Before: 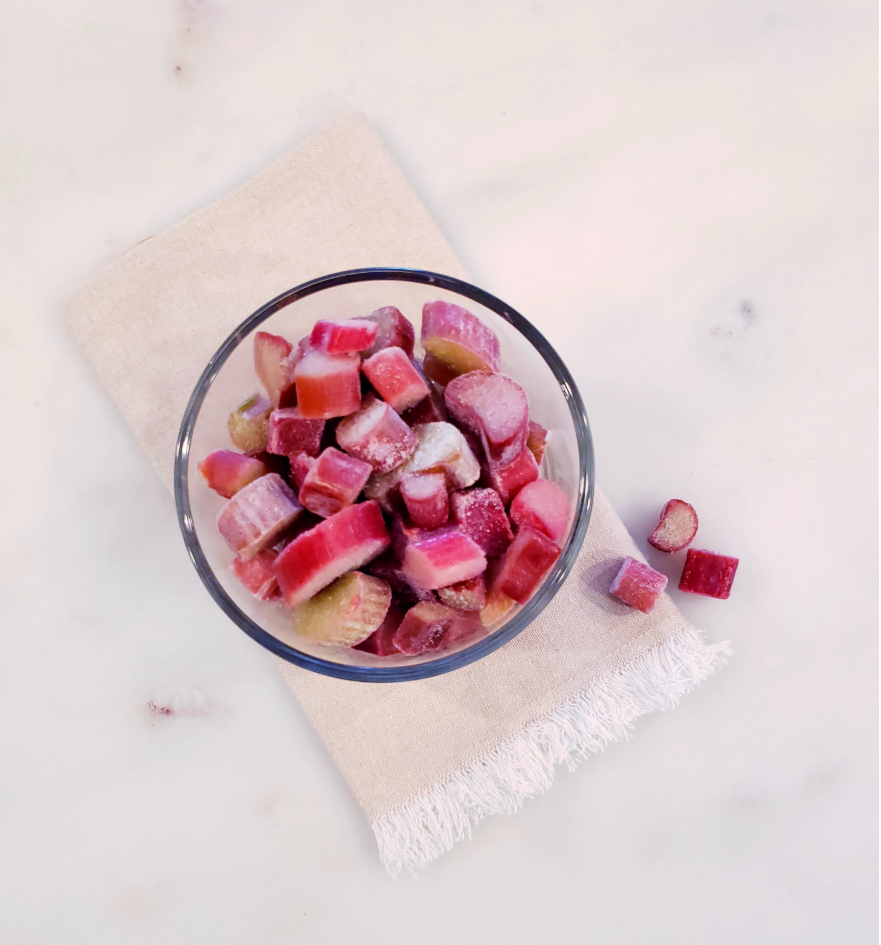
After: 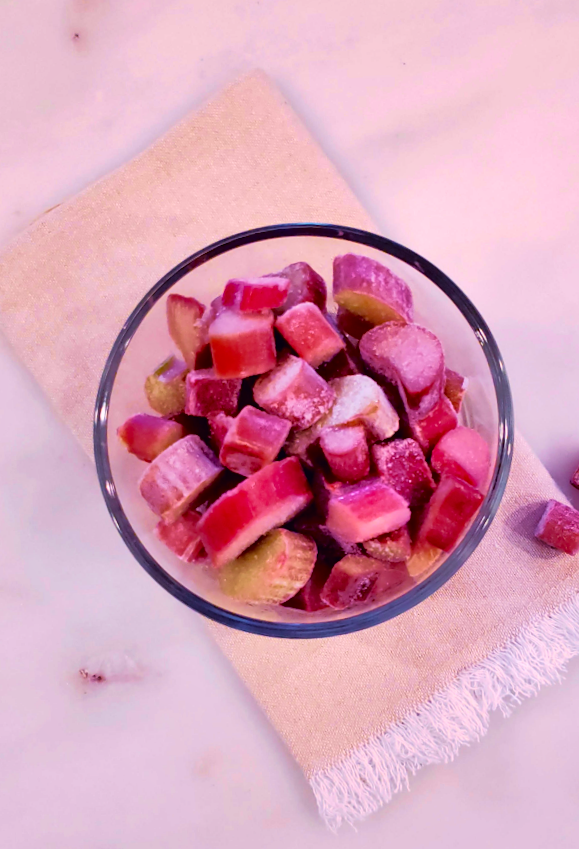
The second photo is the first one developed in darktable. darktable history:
shadows and highlights: soften with gaussian
crop and rotate: left 8.786%, right 24.548%
rotate and perspective: rotation -3°, crop left 0.031, crop right 0.968, crop top 0.07, crop bottom 0.93
velvia: strength 45%
tone curve: curves: ch0 [(0, 0) (0.126, 0.061) (0.362, 0.382) (0.498, 0.498) (0.706, 0.712) (1, 1)]; ch1 [(0, 0) (0.5, 0.522) (0.55, 0.586) (1, 1)]; ch2 [(0, 0) (0.44, 0.424) (0.5, 0.482) (0.537, 0.538) (1, 1)], color space Lab, independent channels, preserve colors none
